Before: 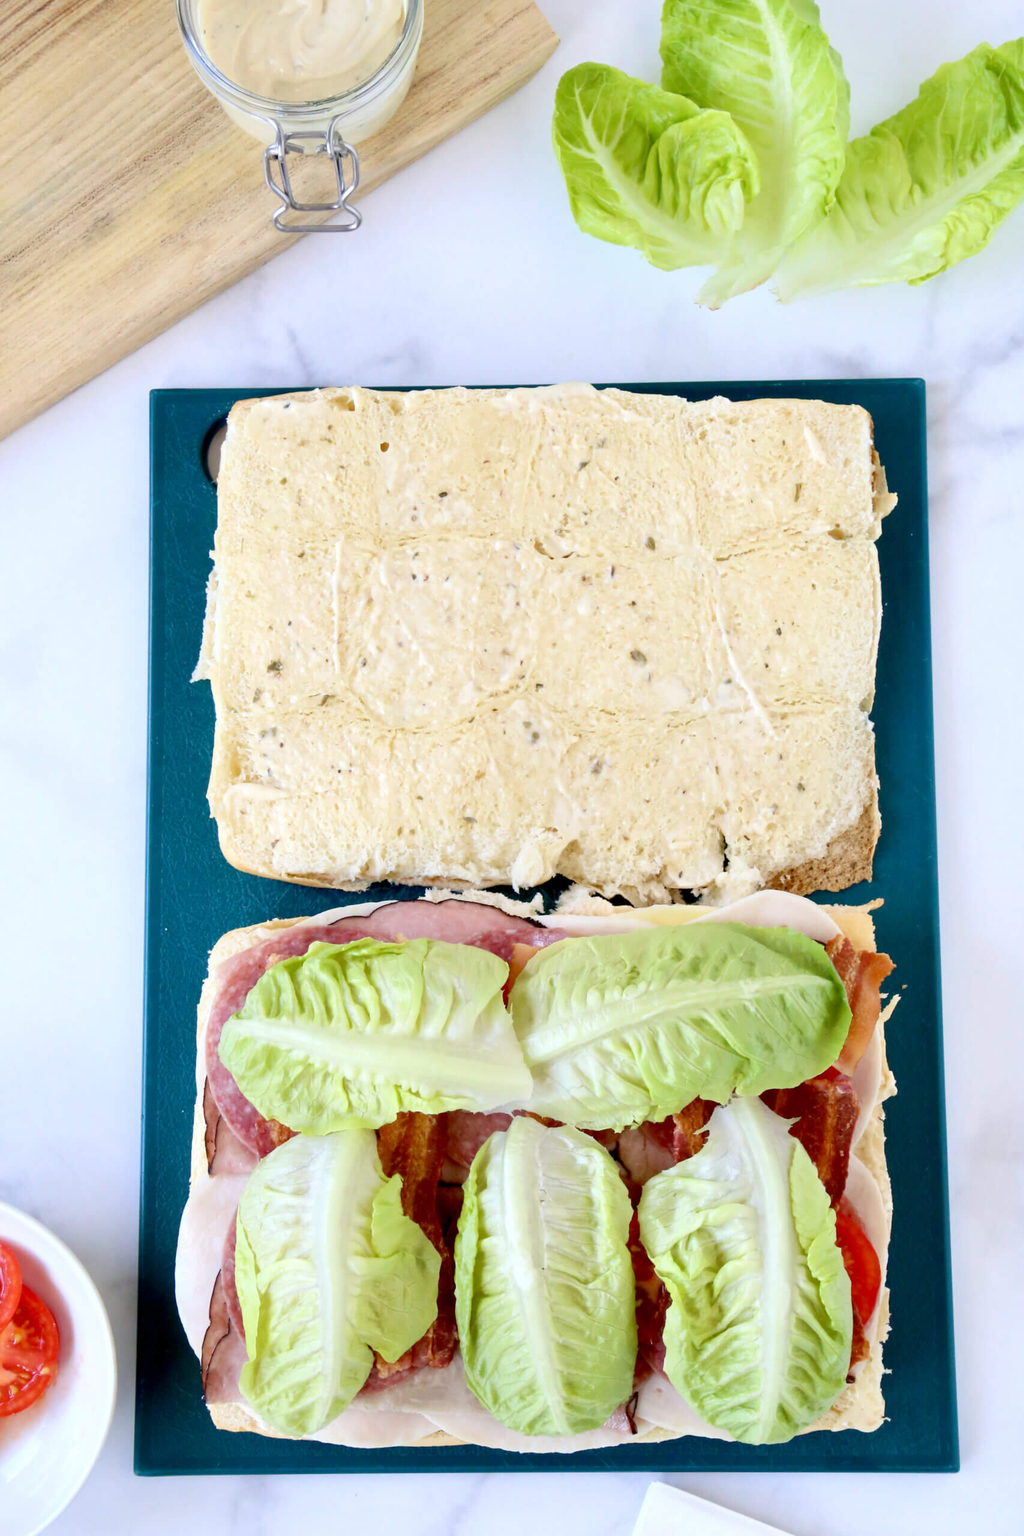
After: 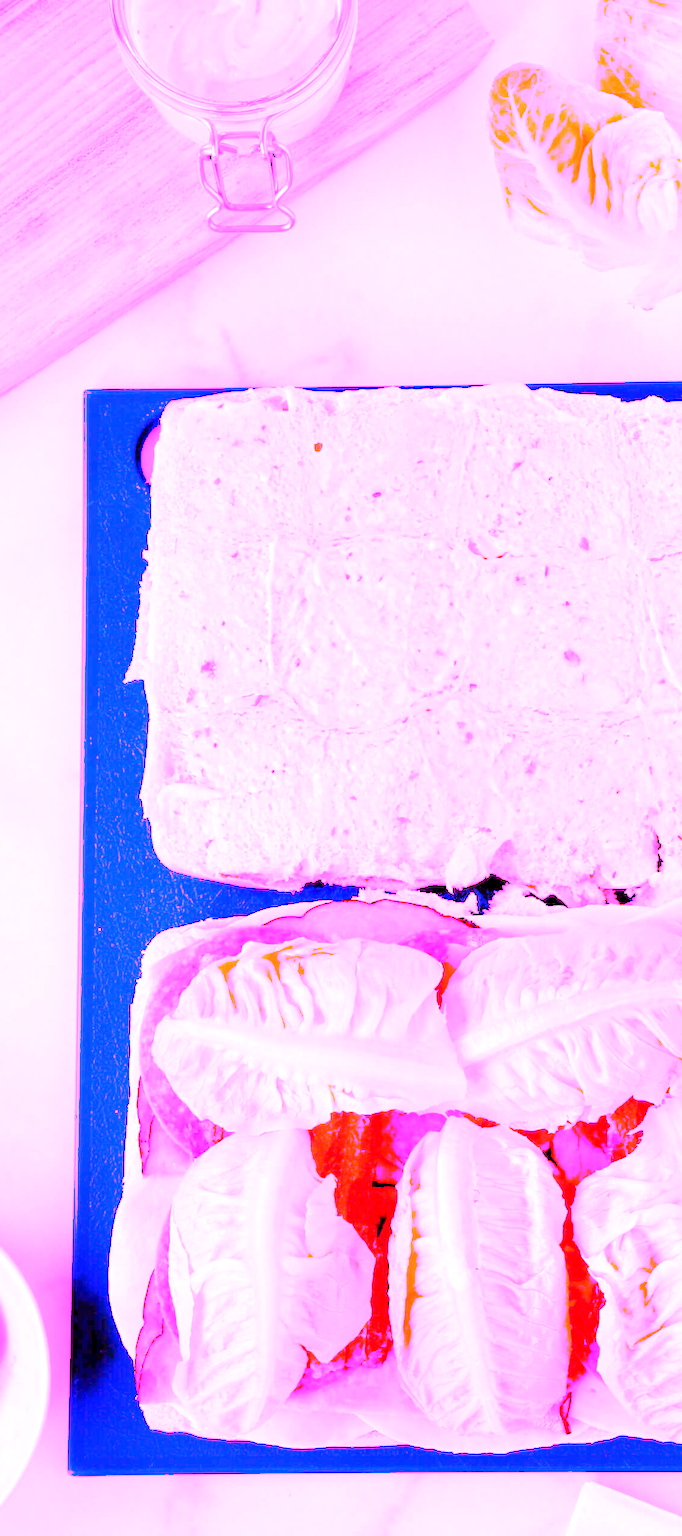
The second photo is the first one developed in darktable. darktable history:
tone equalizer: on, module defaults
white balance: red 8, blue 8
crop and rotate: left 6.617%, right 26.717%
